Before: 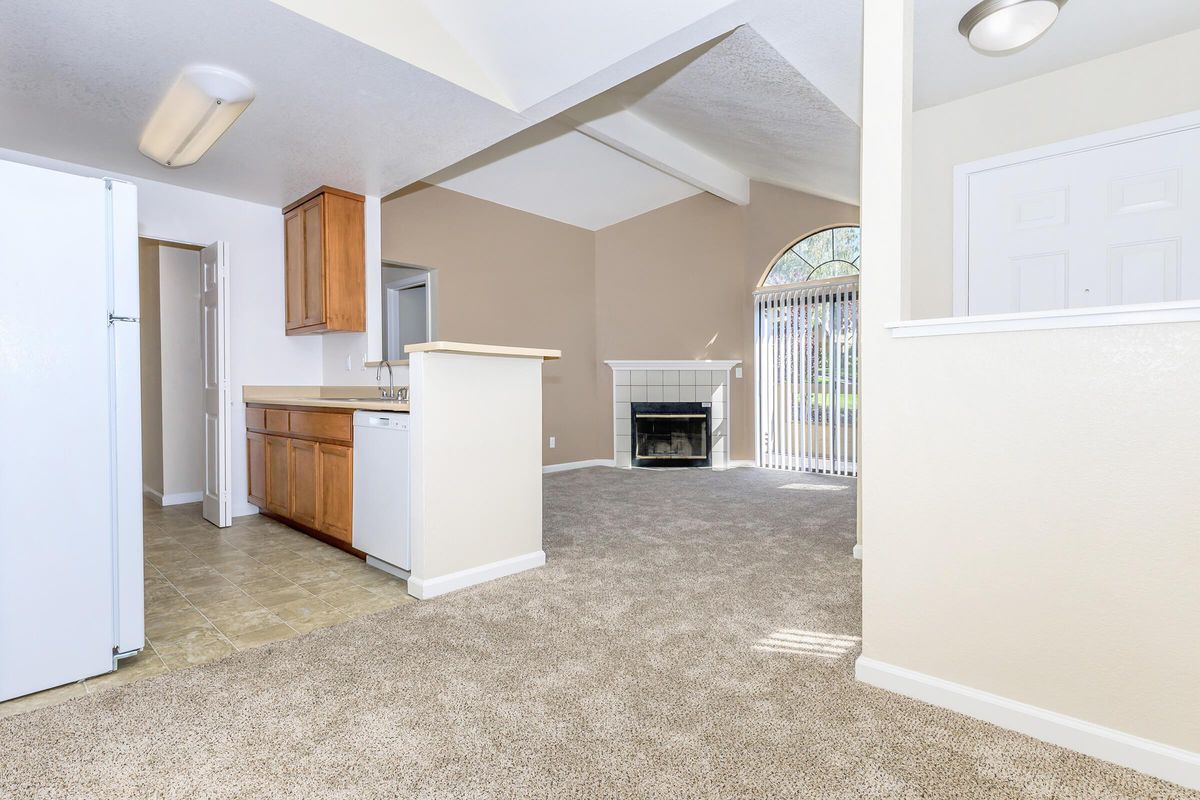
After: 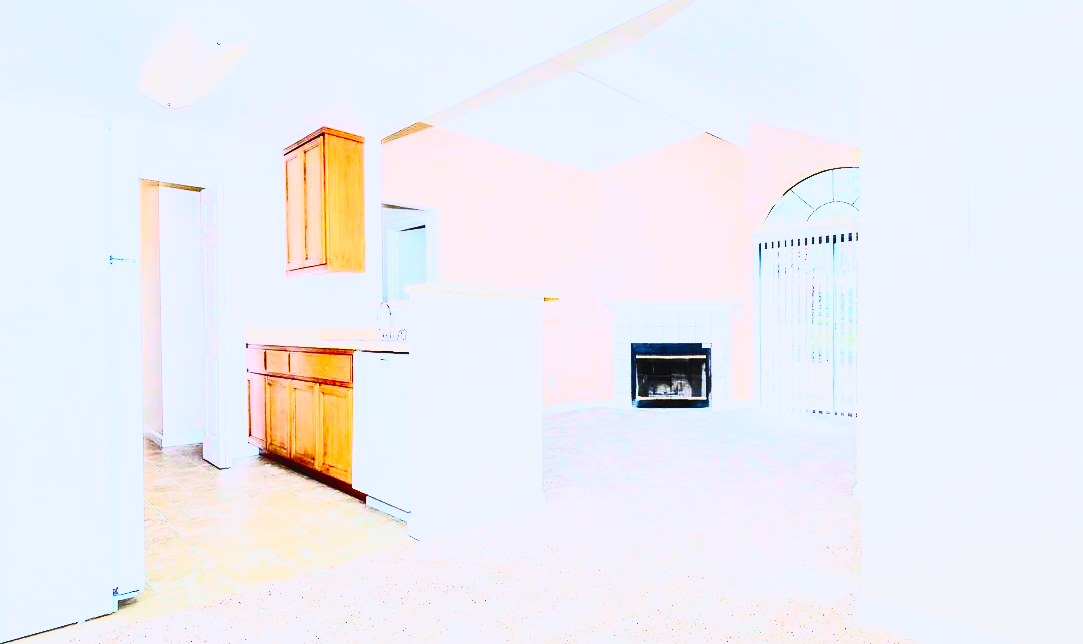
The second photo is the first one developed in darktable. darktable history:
base curve: curves: ch0 [(0, 0) (0.028, 0.03) (0.121, 0.232) (0.46, 0.748) (0.859, 0.968) (1, 1)], preserve colors none
color correction: saturation 1.34
crop: top 7.49%, right 9.717%, bottom 11.943%
color calibration: illuminant as shot in camera, x 0.37, y 0.382, temperature 4313.32 K
shadows and highlights: shadows 25, white point adjustment -3, highlights -30
tone equalizer: -8 EV -0.417 EV, -7 EV -0.389 EV, -6 EV -0.333 EV, -5 EV -0.222 EV, -3 EV 0.222 EV, -2 EV 0.333 EV, -1 EV 0.389 EV, +0 EV 0.417 EV, edges refinement/feathering 500, mask exposure compensation -1.57 EV, preserve details no
contrast brightness saturation: contrast 0.83, brightness 0.59, saturation 0.59
